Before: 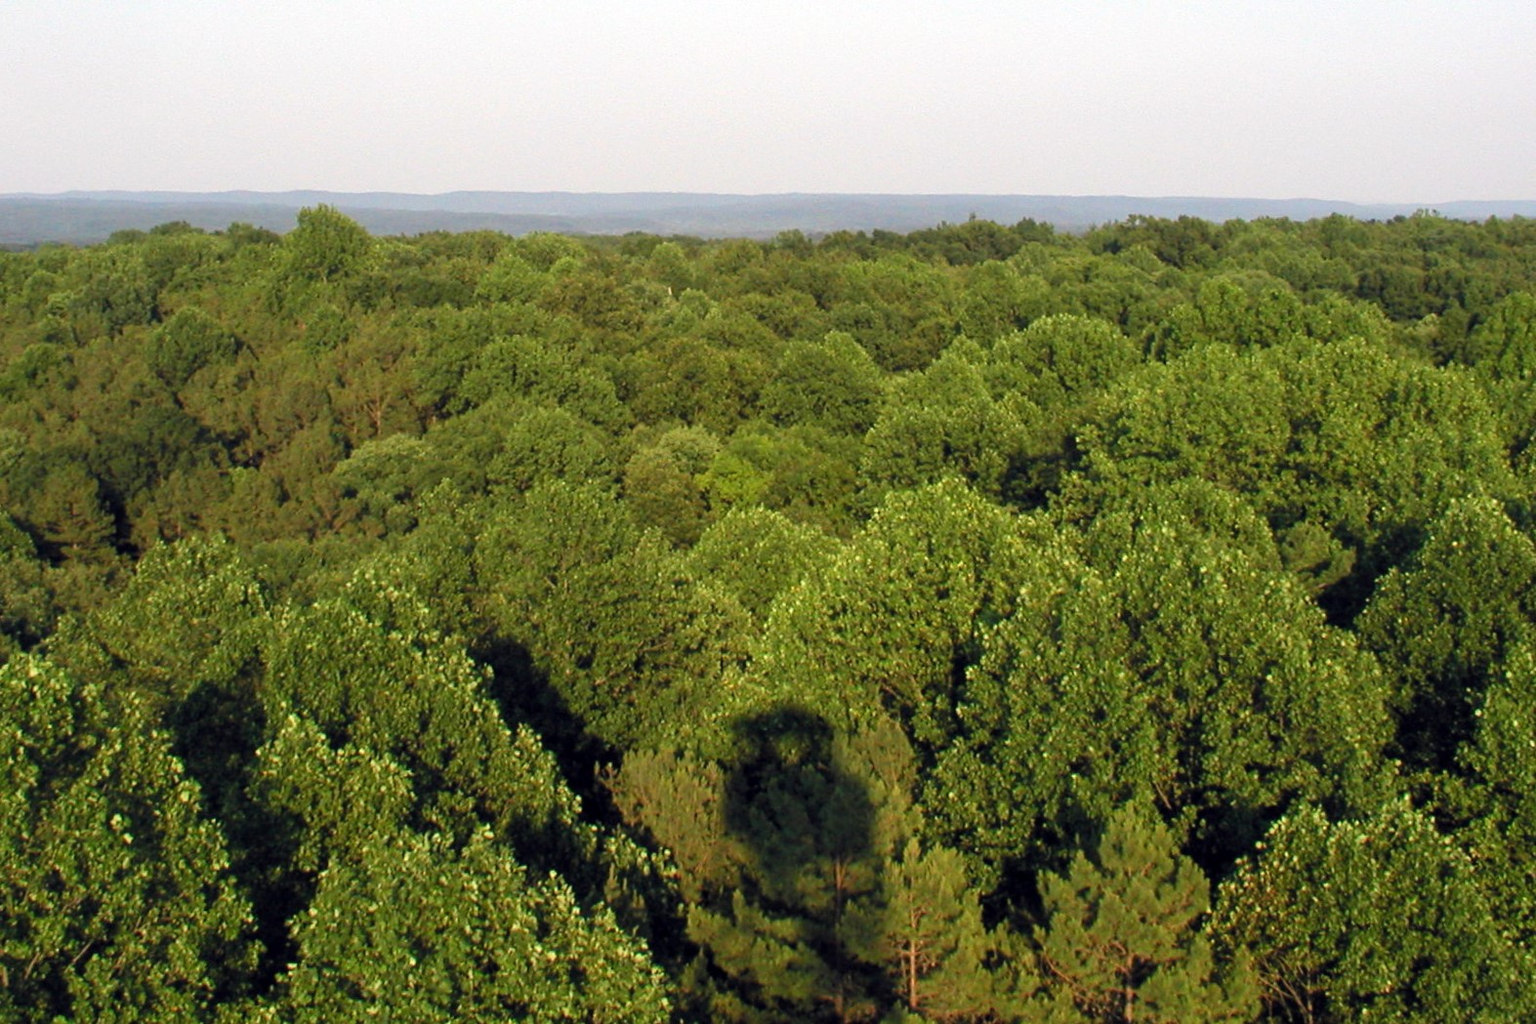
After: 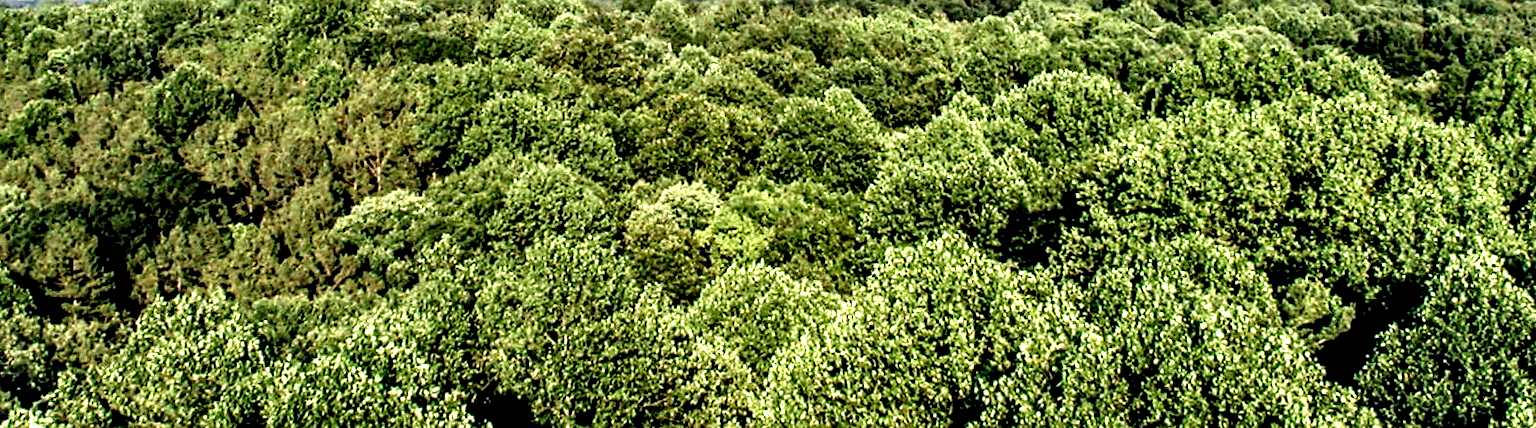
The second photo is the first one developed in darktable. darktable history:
sharpen: on, module defaults
crop and rotate: top 23.84%, bottom 34.294%
color calibration: x 0.37, y 0.377, temperature 4289.93 K
local contrast: highlights 115%, shadows 42%, detail 293%
tone curve: curves: ch0 [(0, 0) (0.003, 0.074) (0.011, 0.079) (0.025, 0.083) (0.044, 0.095) (0.069, 0.097) (0.1, 0.11) (0.136, 0.131) (0.177, 0.159) (0.224, 0.209) (0.277, 0.279) (0.335, 0.367) (0.399, 0.455) (0.468, 0.538) (0.543, 0.621) (0.623, 0.699) (0.709, 0.782) (0.801, 0.848) (0.898, 0.924) (1, 1)], preserve colors none
